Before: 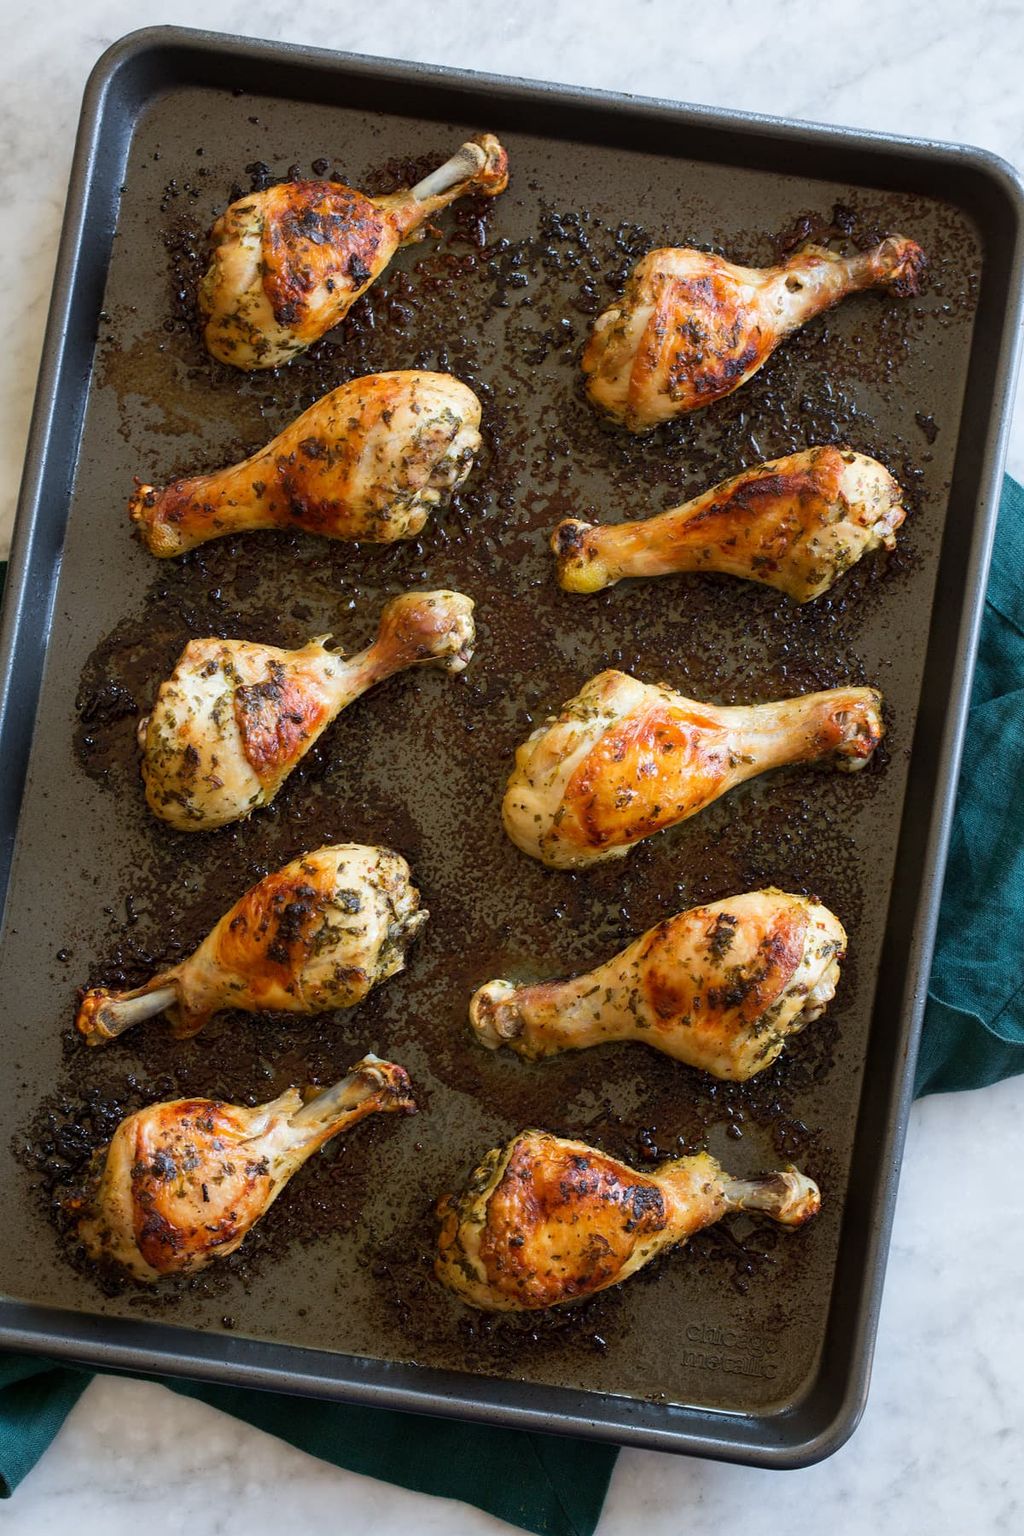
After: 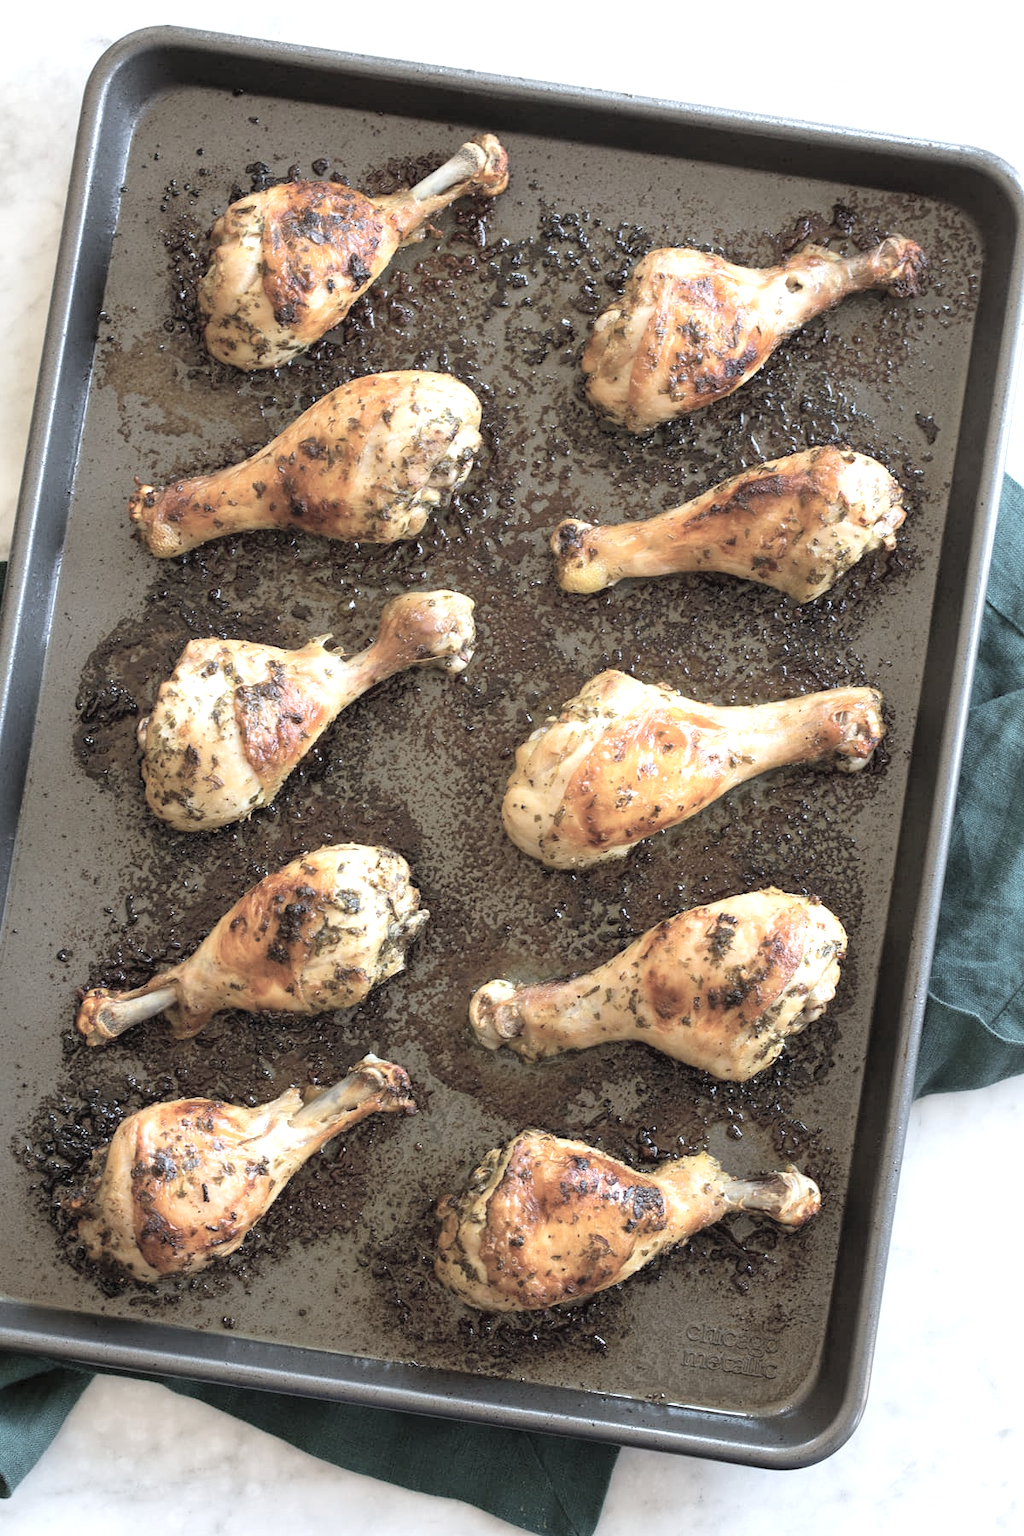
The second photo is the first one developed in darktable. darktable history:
contrast brightness saturation: brightness 0.187, saturation -0.494
exposure: black level correction 0, exposure 0.69 EV, compensate highlight preservation false
